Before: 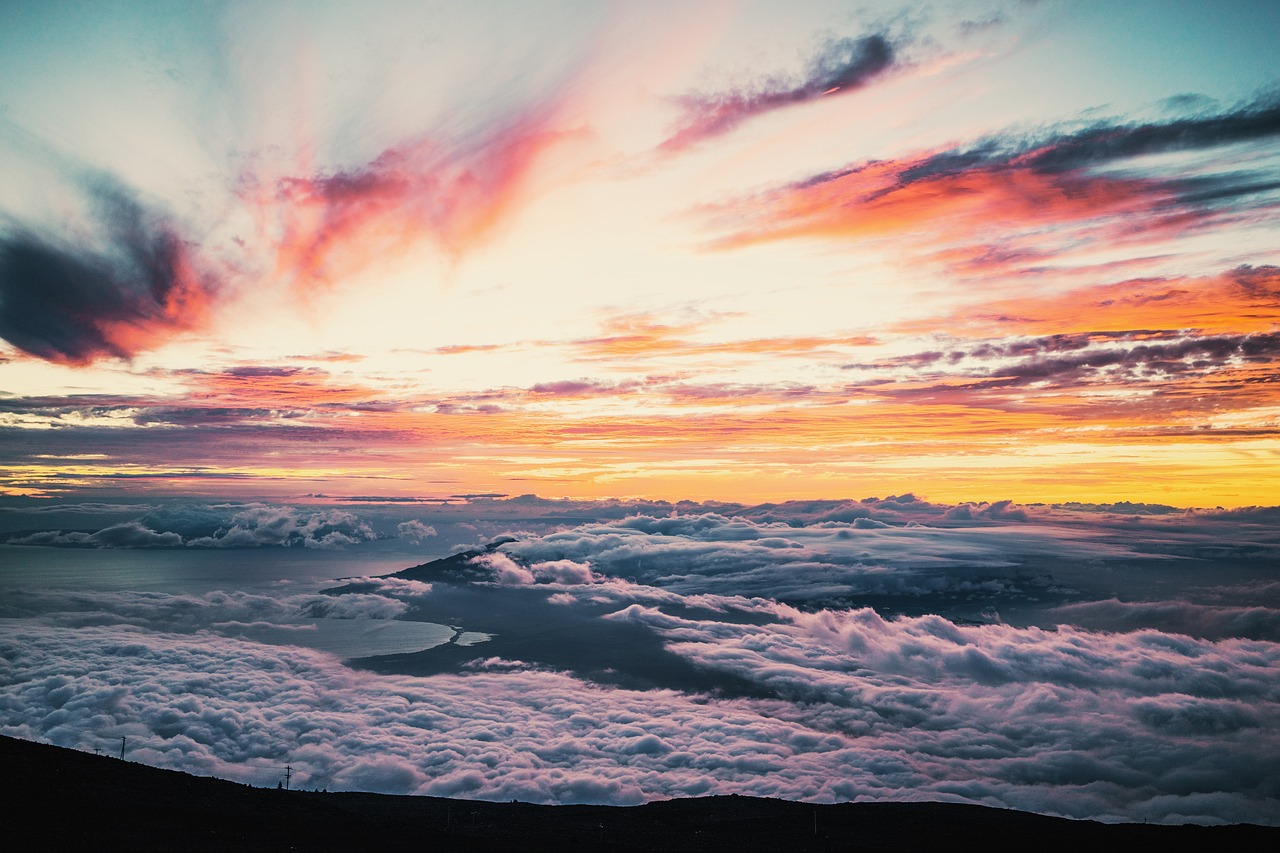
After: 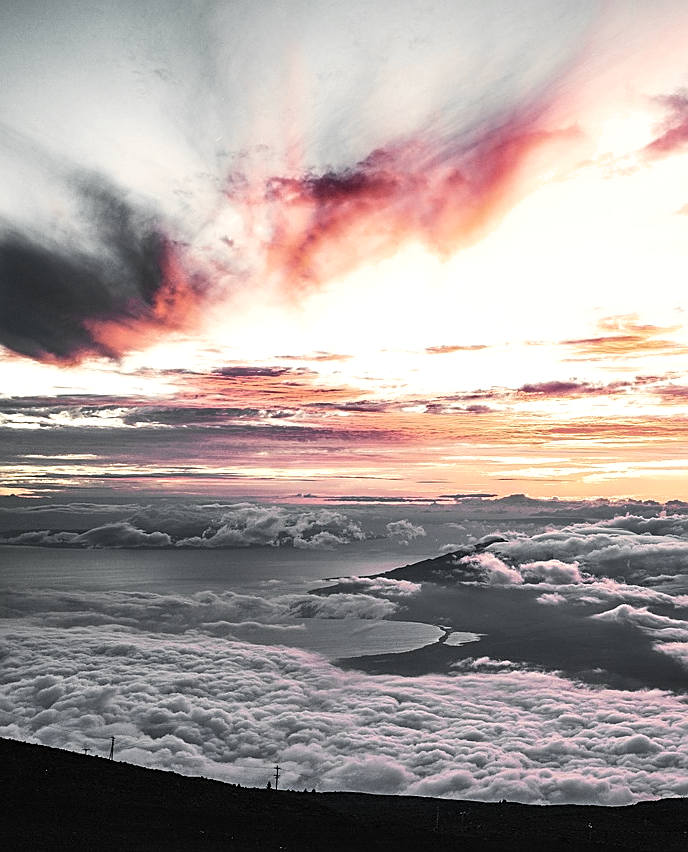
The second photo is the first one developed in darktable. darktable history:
sharpen: on, module defaults
exposure: black level correction 0.001, exposure 0.5 EV, compensate highlight preservation false
crop: left 0.869%, right 45.364%, bottom 0.084%
shadows and highlights: highlights color adjustment 56.35%, soften with gaussian
color correction: highlights b* 0.009, saturation 0.603
color zones: curves: ch1 [(0, 0.638) (0.193, 0.442) (0.286, 0.15) (0.429, 0.14) (0.571, 0.142) (0.714, 0.154) (0.857, 0.175) (1, 0.638)]
